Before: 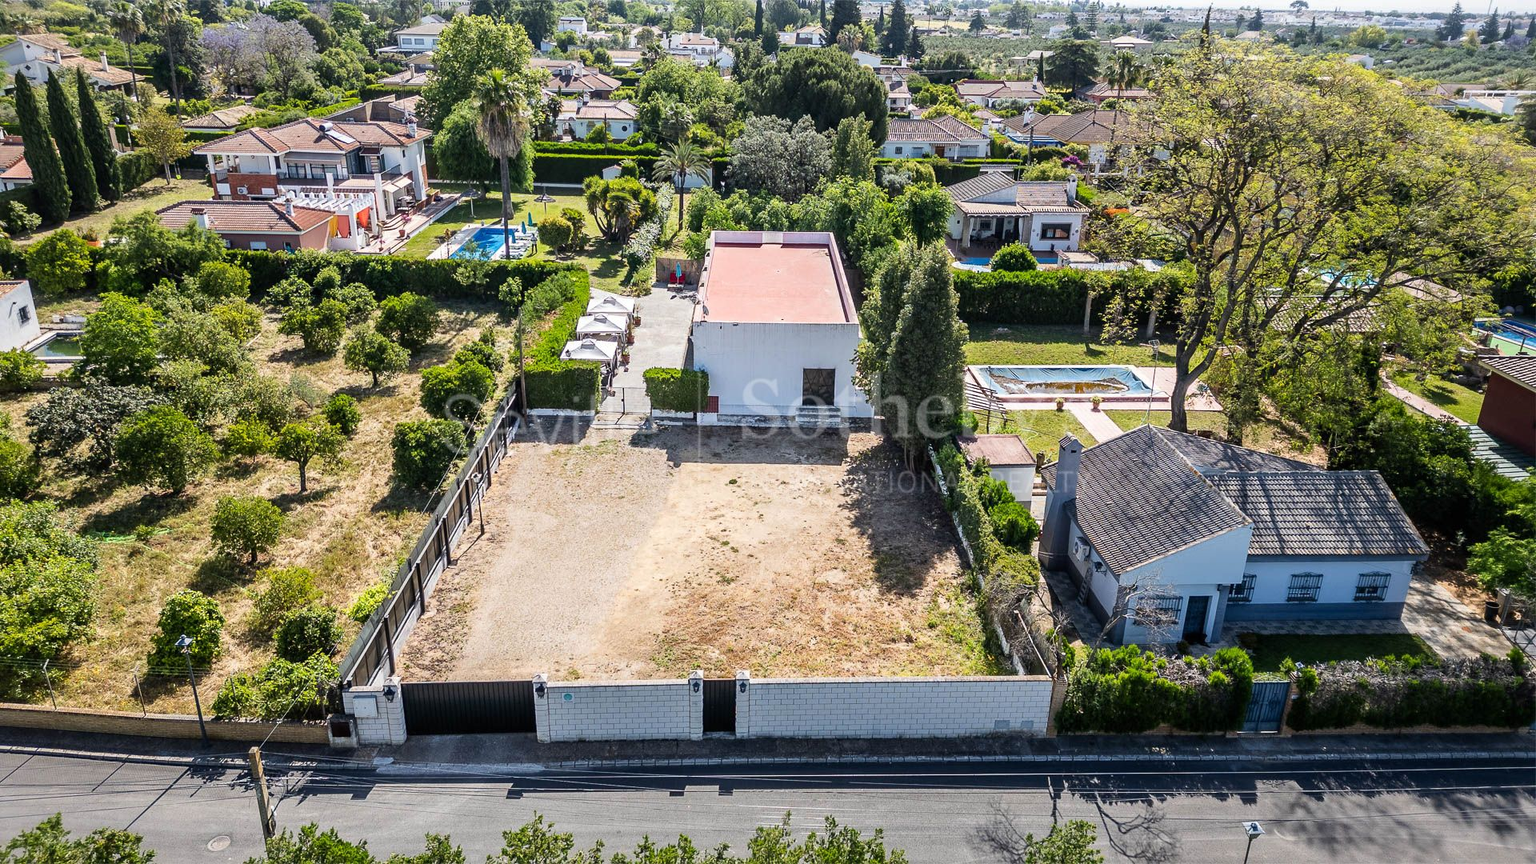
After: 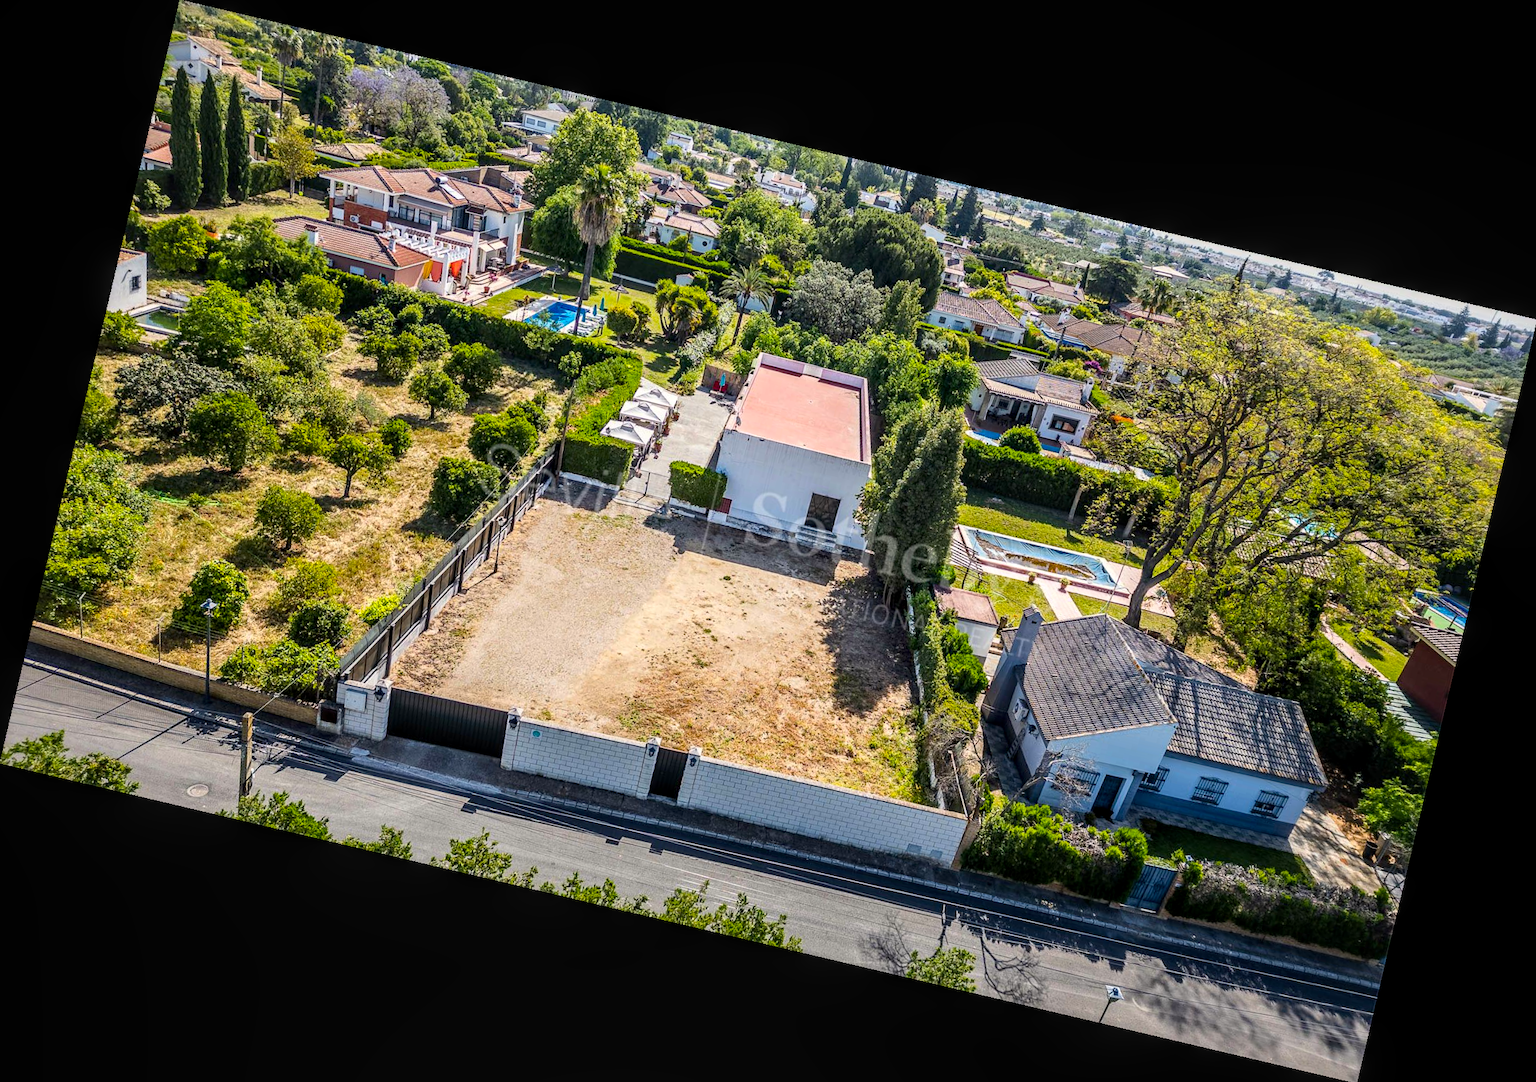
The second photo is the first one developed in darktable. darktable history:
rotate and perspective: rotation 13.27°, automatic cropping off
color balance rgb: perceptual saturation grading › global saturation 20%, global vibrance 20%
local contrast: on, module defaults
color calibration: x 0.342, y 0.356, temperature 5122 K
